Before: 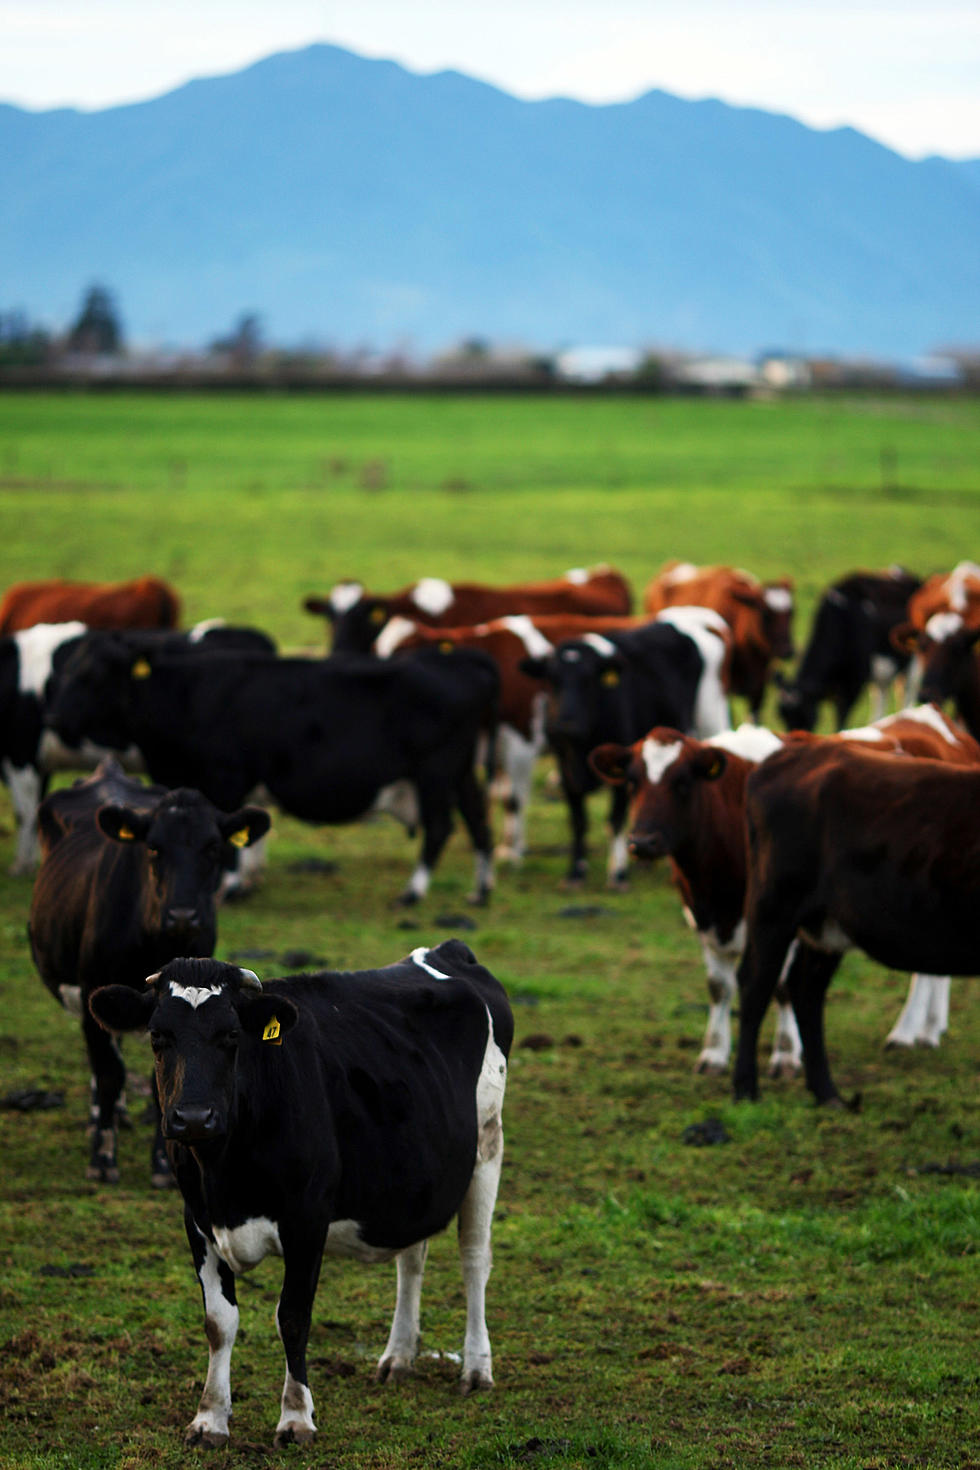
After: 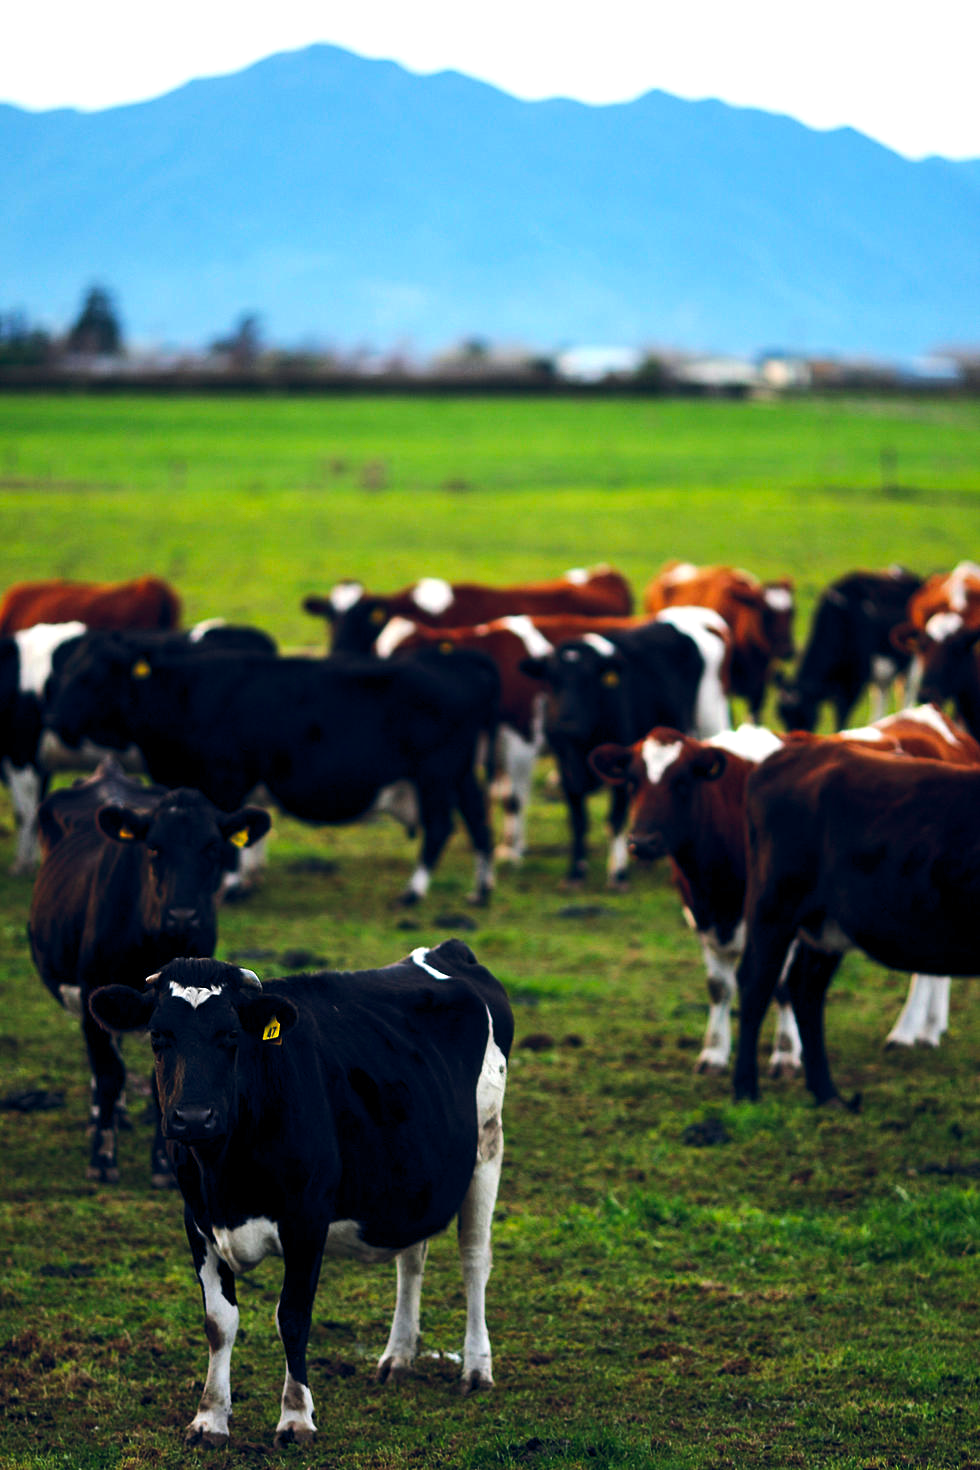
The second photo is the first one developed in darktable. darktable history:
color balance rgb: global offset › chroma 0.142%, global offset › hue 253.78°, perceptual saturation grading › global saturation 19.427%, perceptual brilliance grading › highlights 17.439%, perceptual brilliance grading › mid-tones 31.04%, perceptual brilliance grading › shadows -30.882%, contrast -10.233%
